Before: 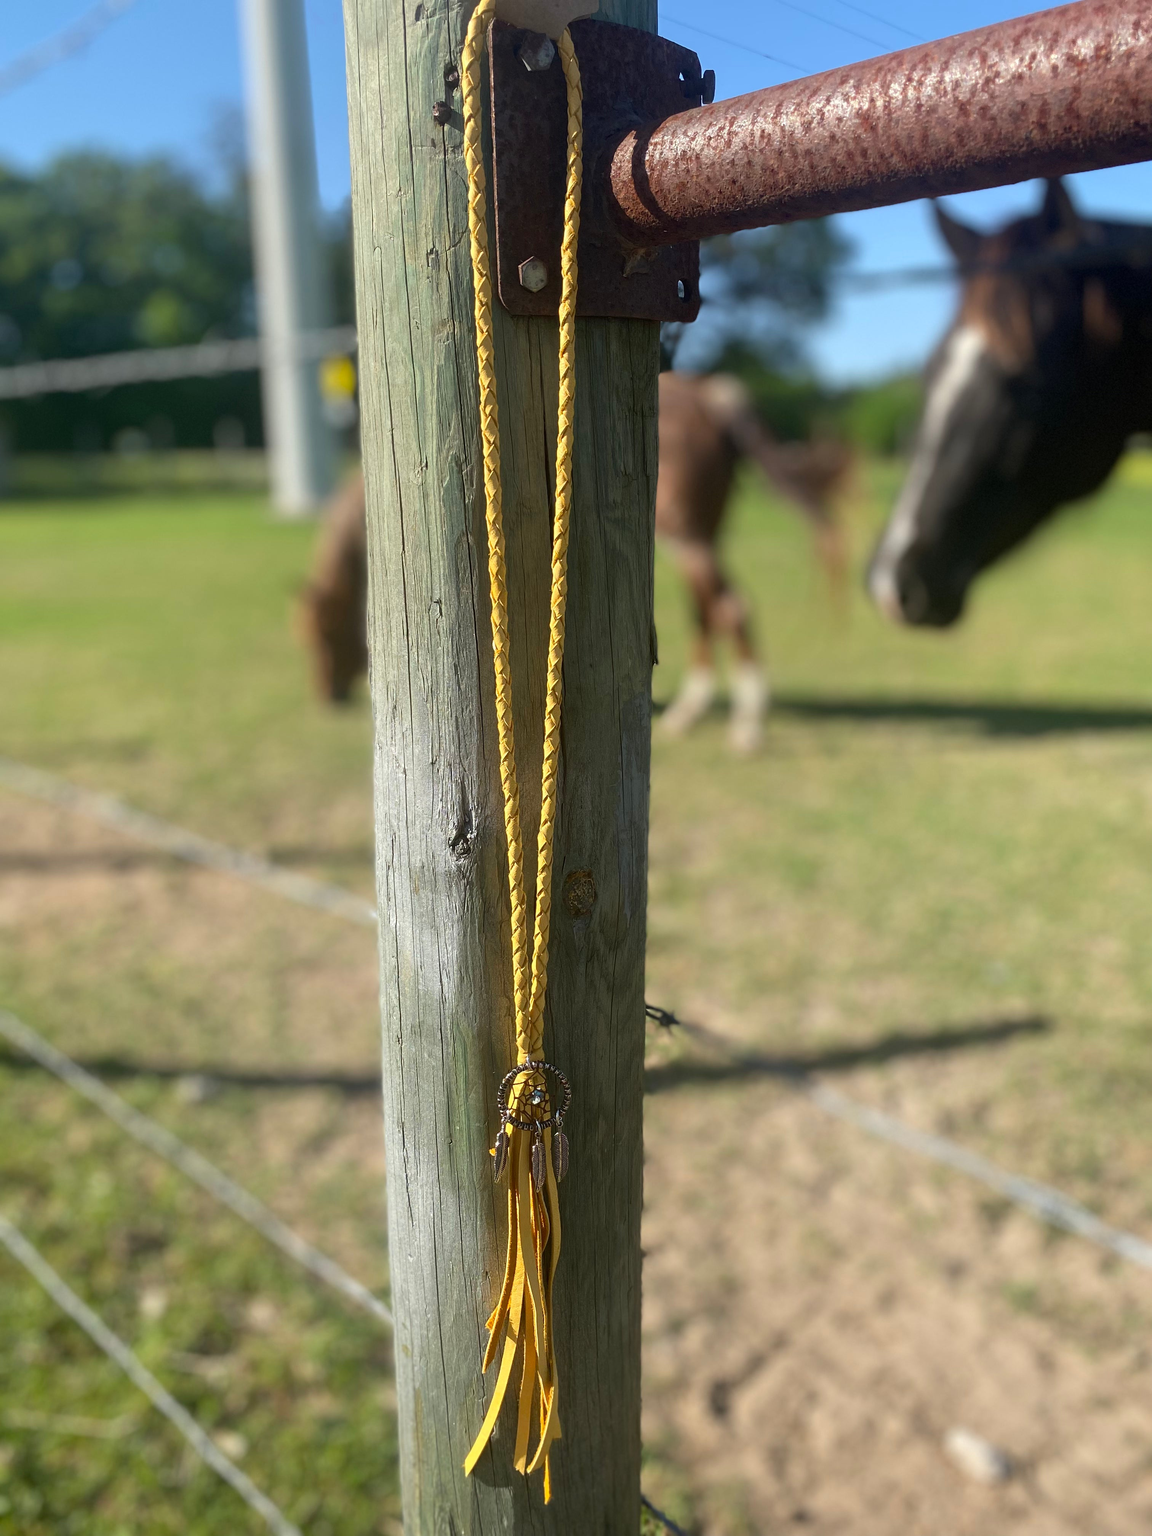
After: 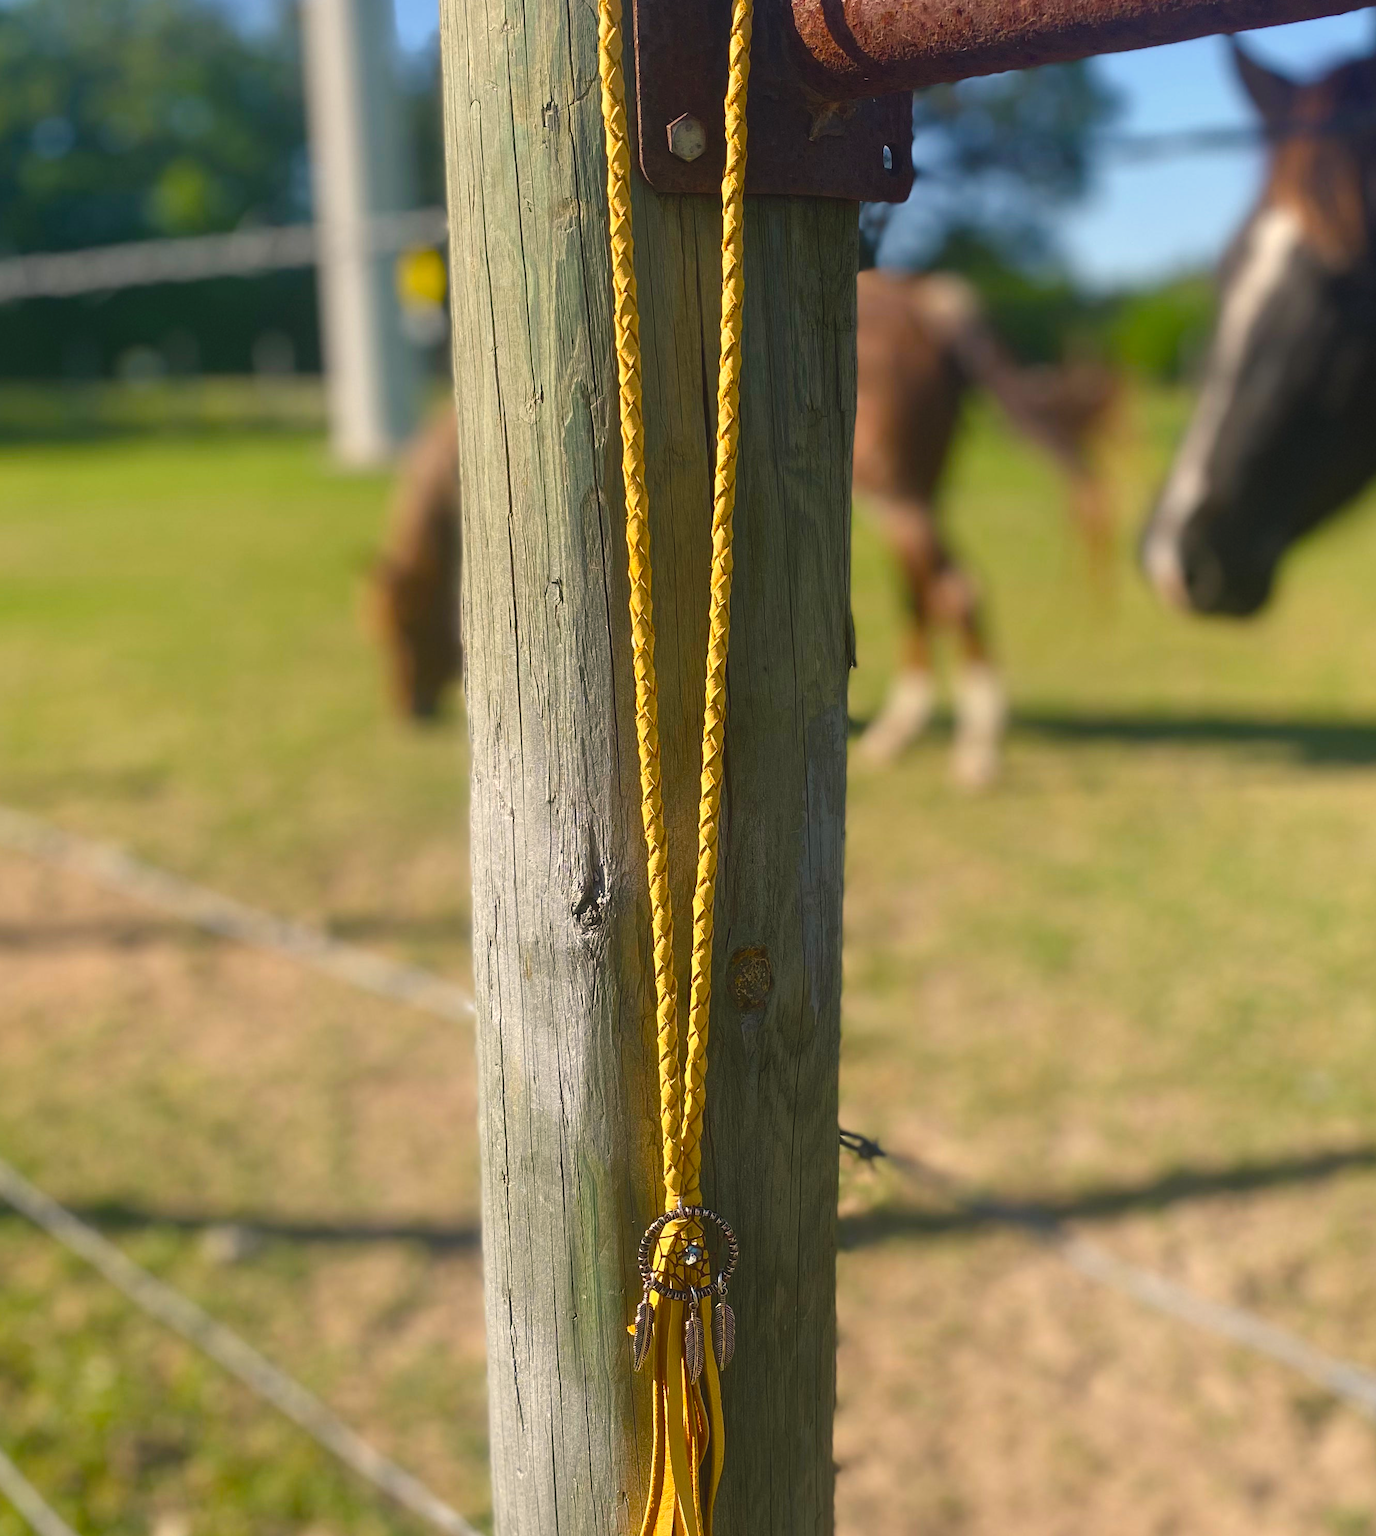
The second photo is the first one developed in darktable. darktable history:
color balance rgb: shadows lift › chroma 2%, shadows lift › hue 247.2°, power › chroma 0.3%, power › hue 25.2°, highlights gain › chroma 3%, highlights gain › hue 60°, global offset › luminance 0.75%, perceptual saturation grading › global saturation 20%, perceptual saturation grading › highlights -20%, perceptual saturation grading › shadows 30%, global vibrance 20%
crop and rotate: left 2.425%, top 11.305%, right 9.6%, bottom 15.08%
